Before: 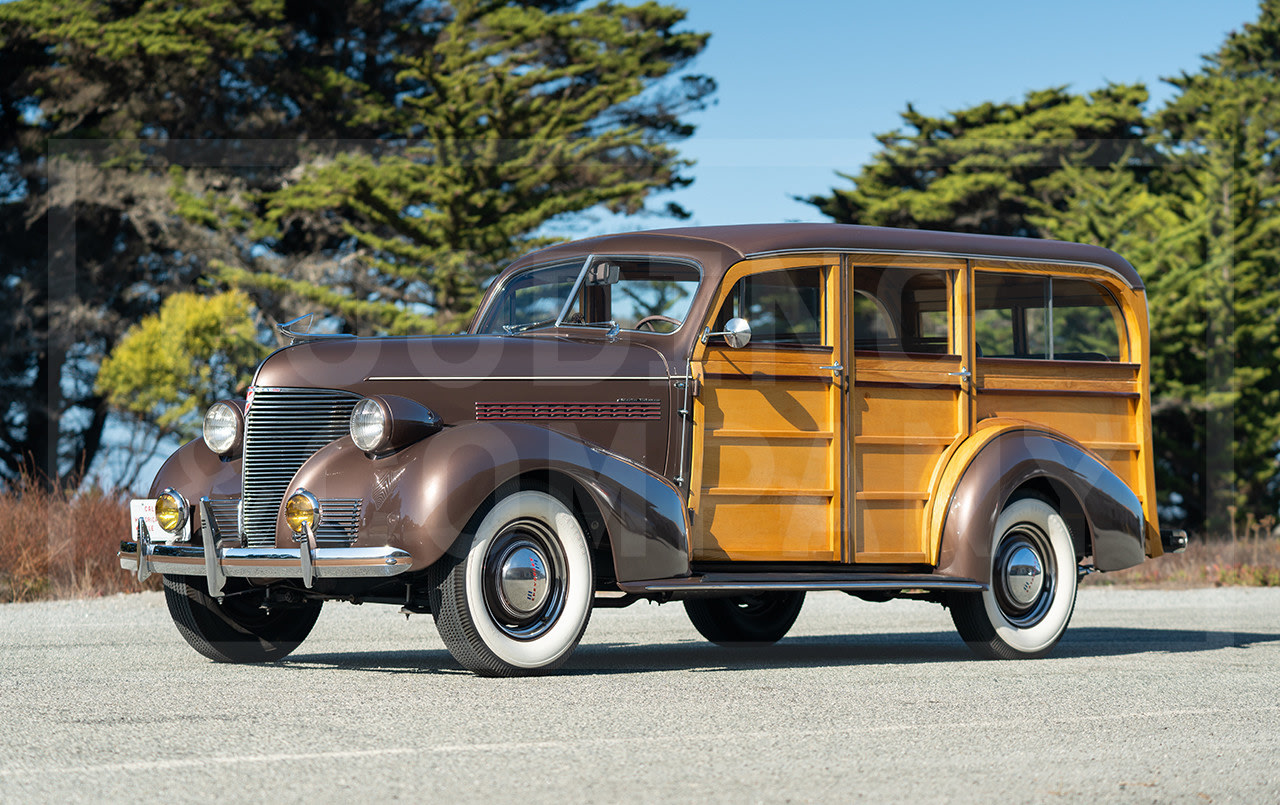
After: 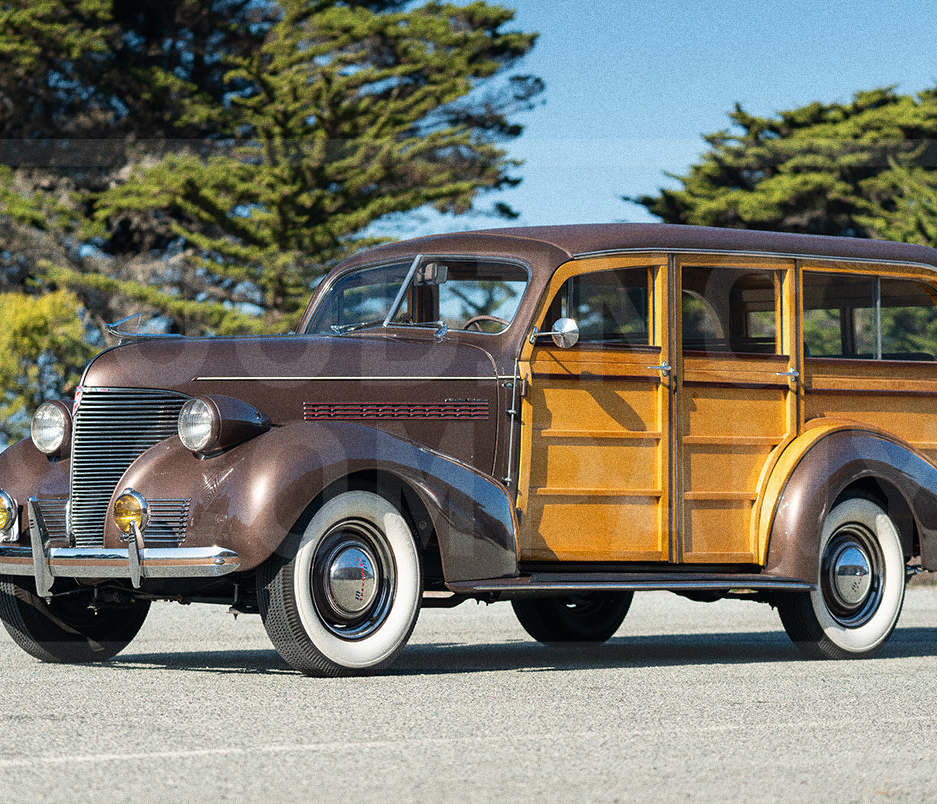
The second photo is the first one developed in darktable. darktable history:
crop: left 13.443%, right 13.31%
grain: coarseness 0.09 ISO, strength 40%
